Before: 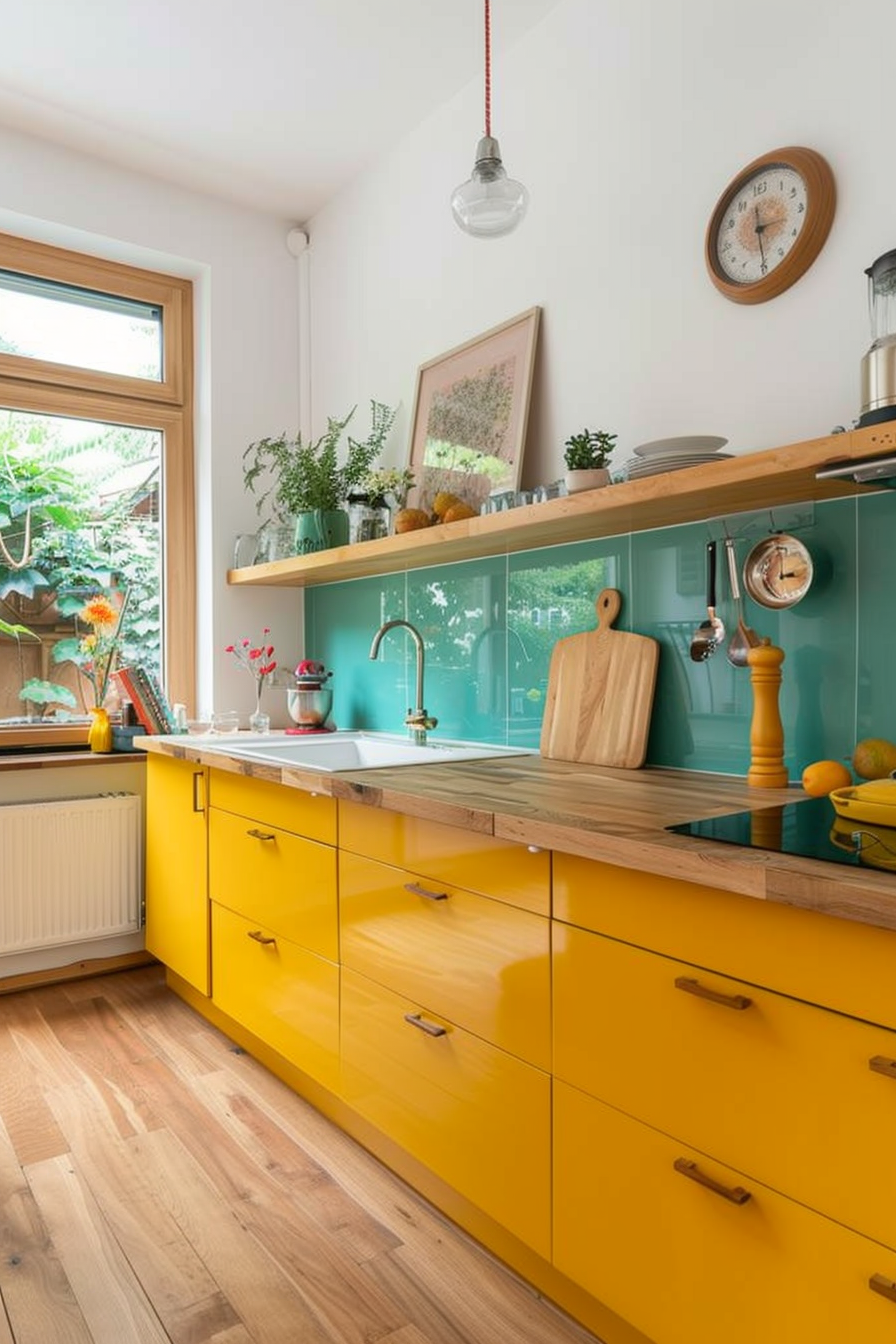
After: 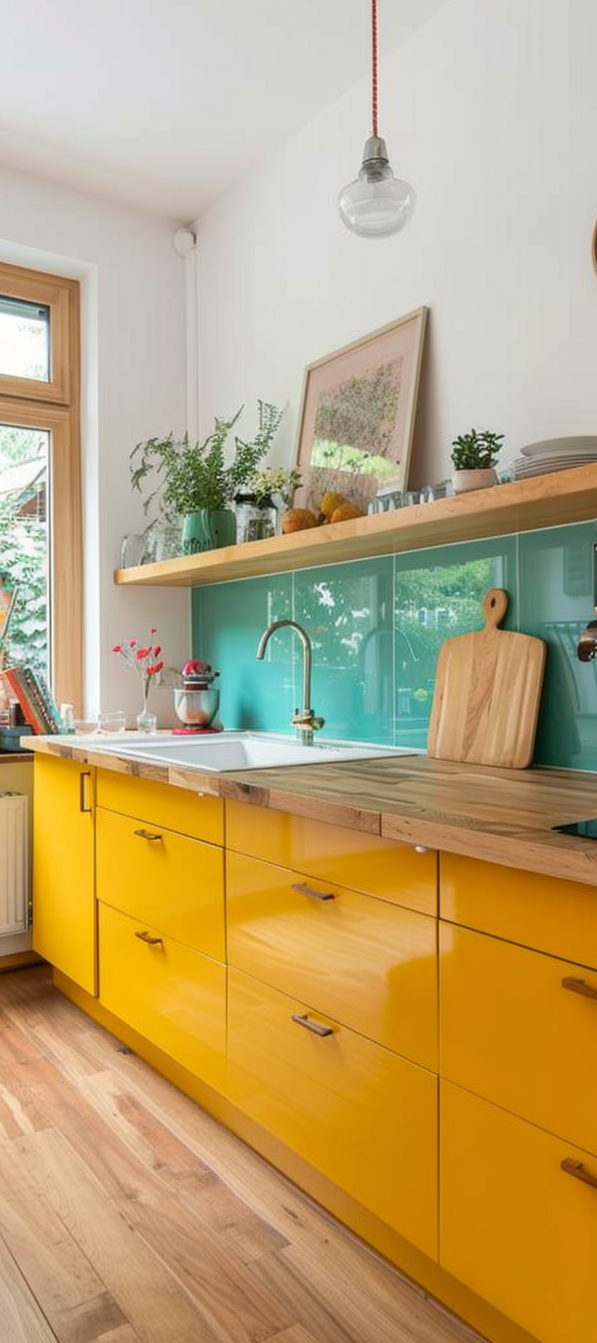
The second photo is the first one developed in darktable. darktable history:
crop and rotate: left 12.673%, right 20.66%
color balance: on, module defaults
